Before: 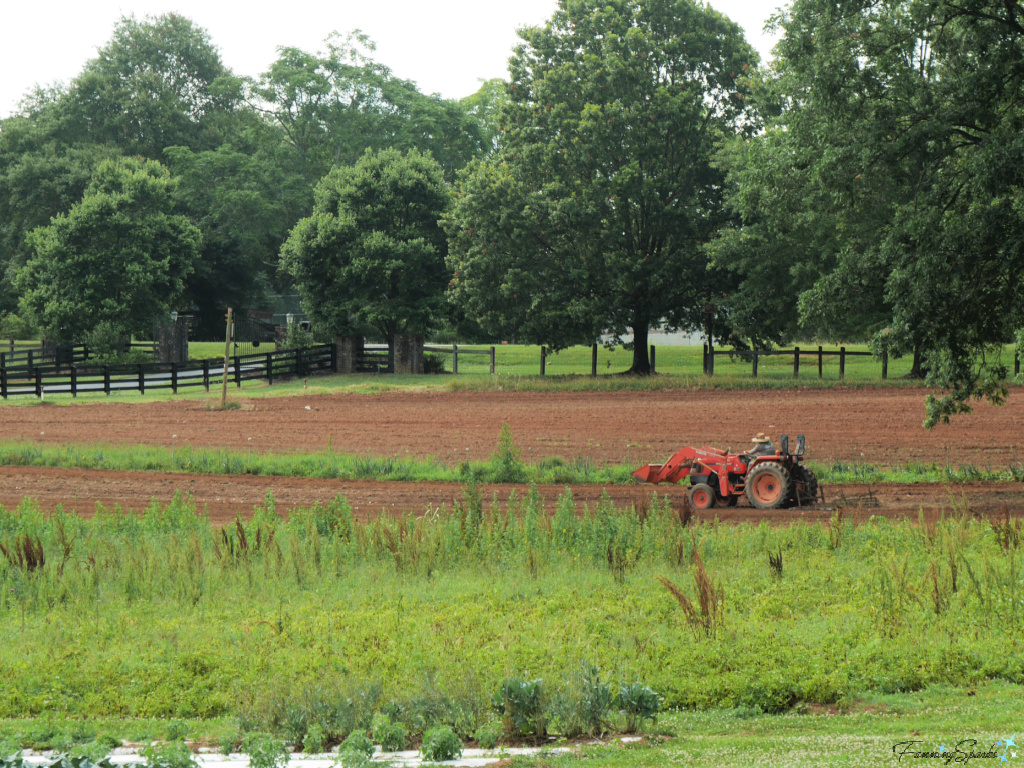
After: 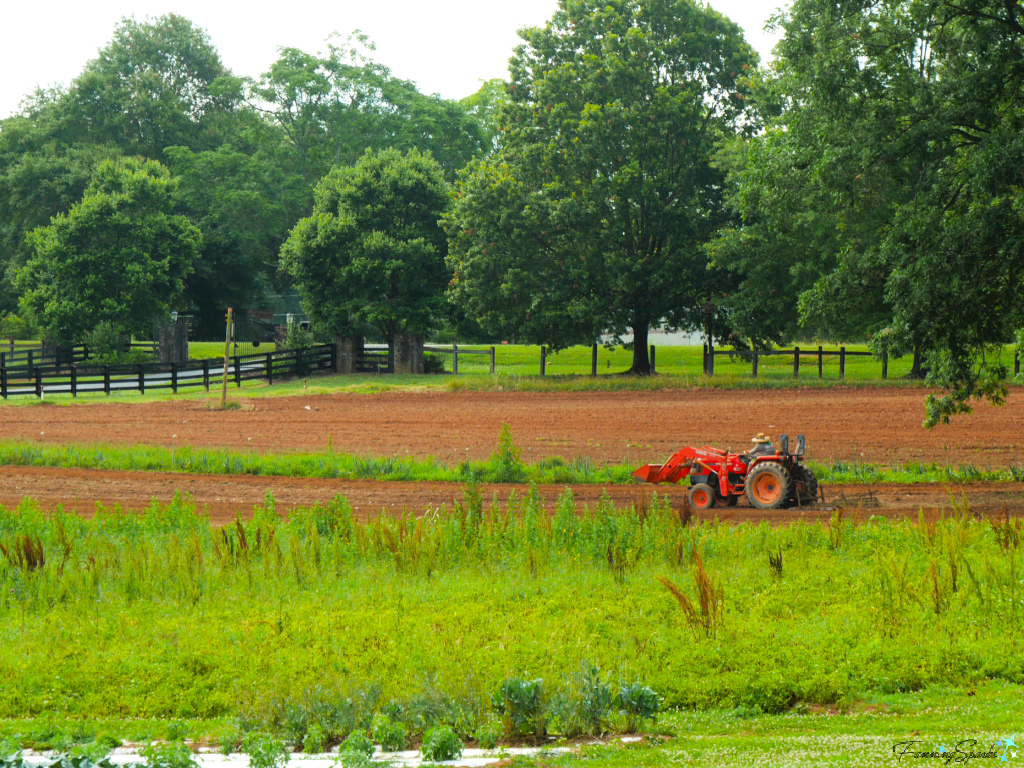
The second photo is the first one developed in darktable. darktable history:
color balance rgb: perceptual saturation grading › global saturation 36.541%, perceptual saturation grading › shadows 35.89%
exposure: black level correction 0, exposure 0.198 EV, compensate exposure bias true, compensate highlight preservation false
